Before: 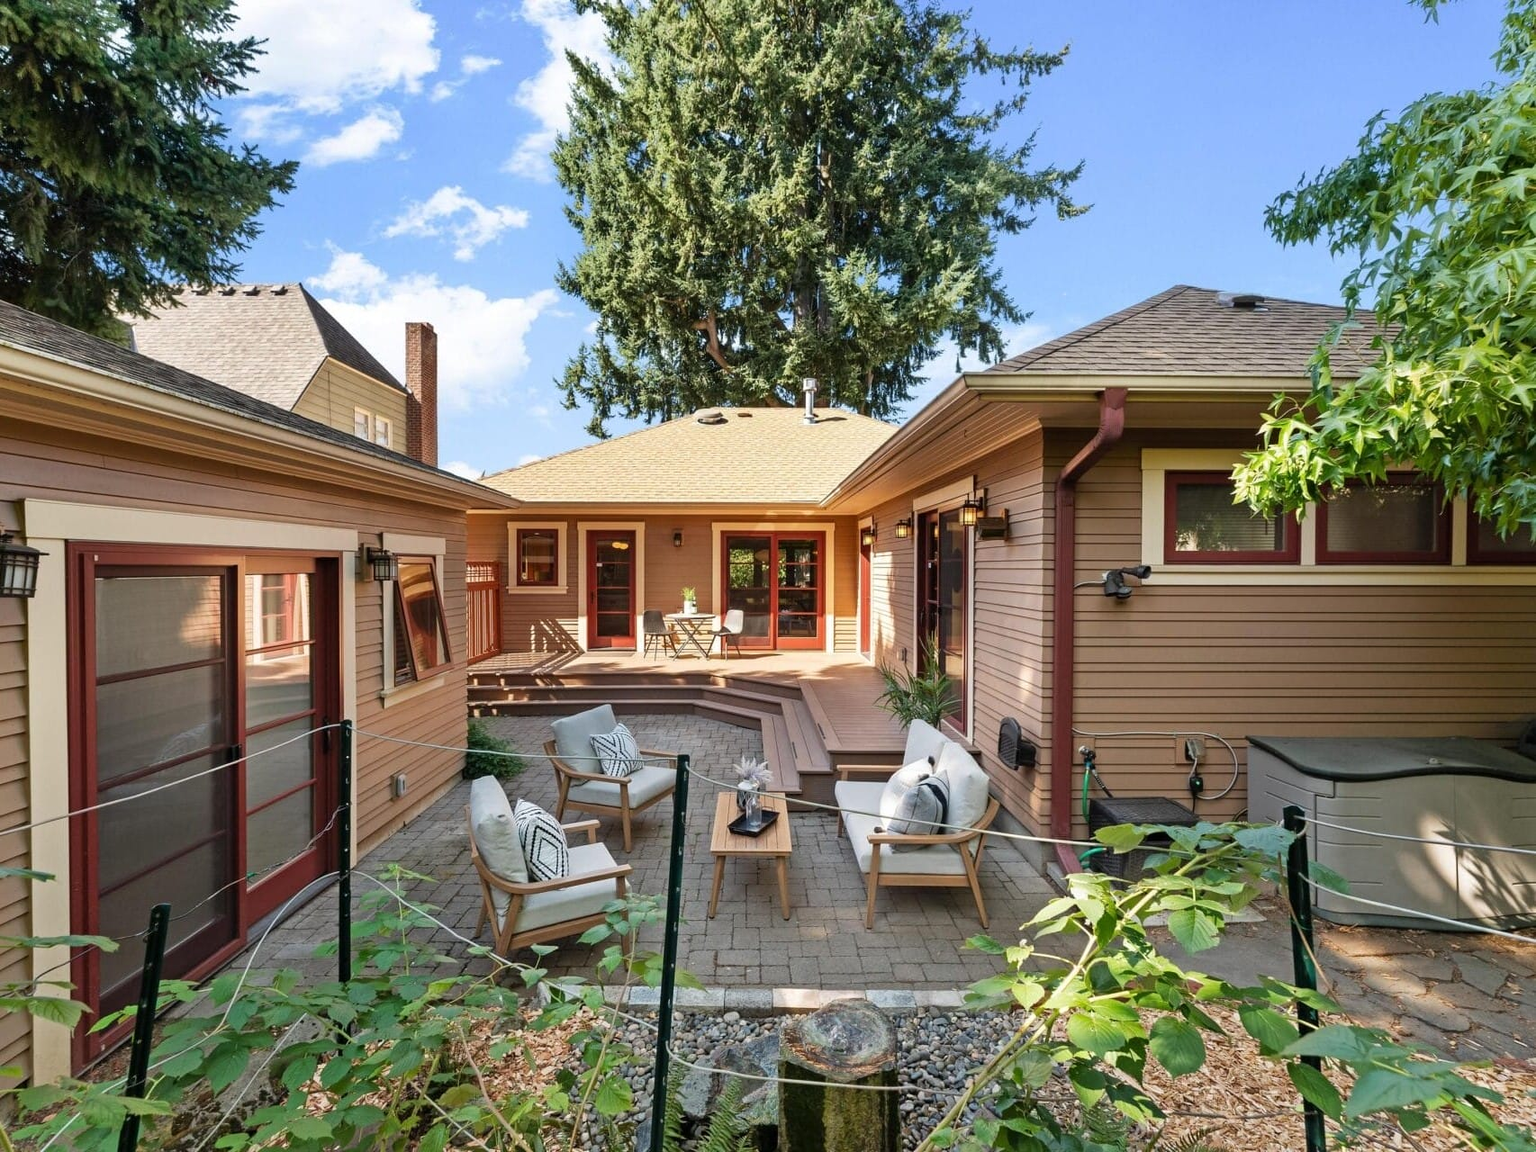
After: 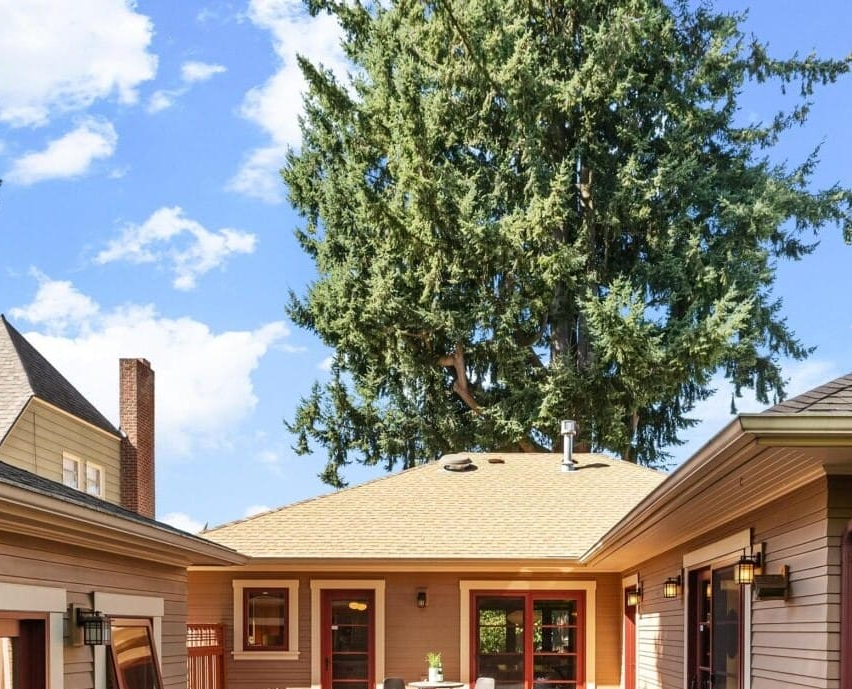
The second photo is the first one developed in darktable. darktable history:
crop: left 19.421%, right 30.58%, bottom 46.115%
